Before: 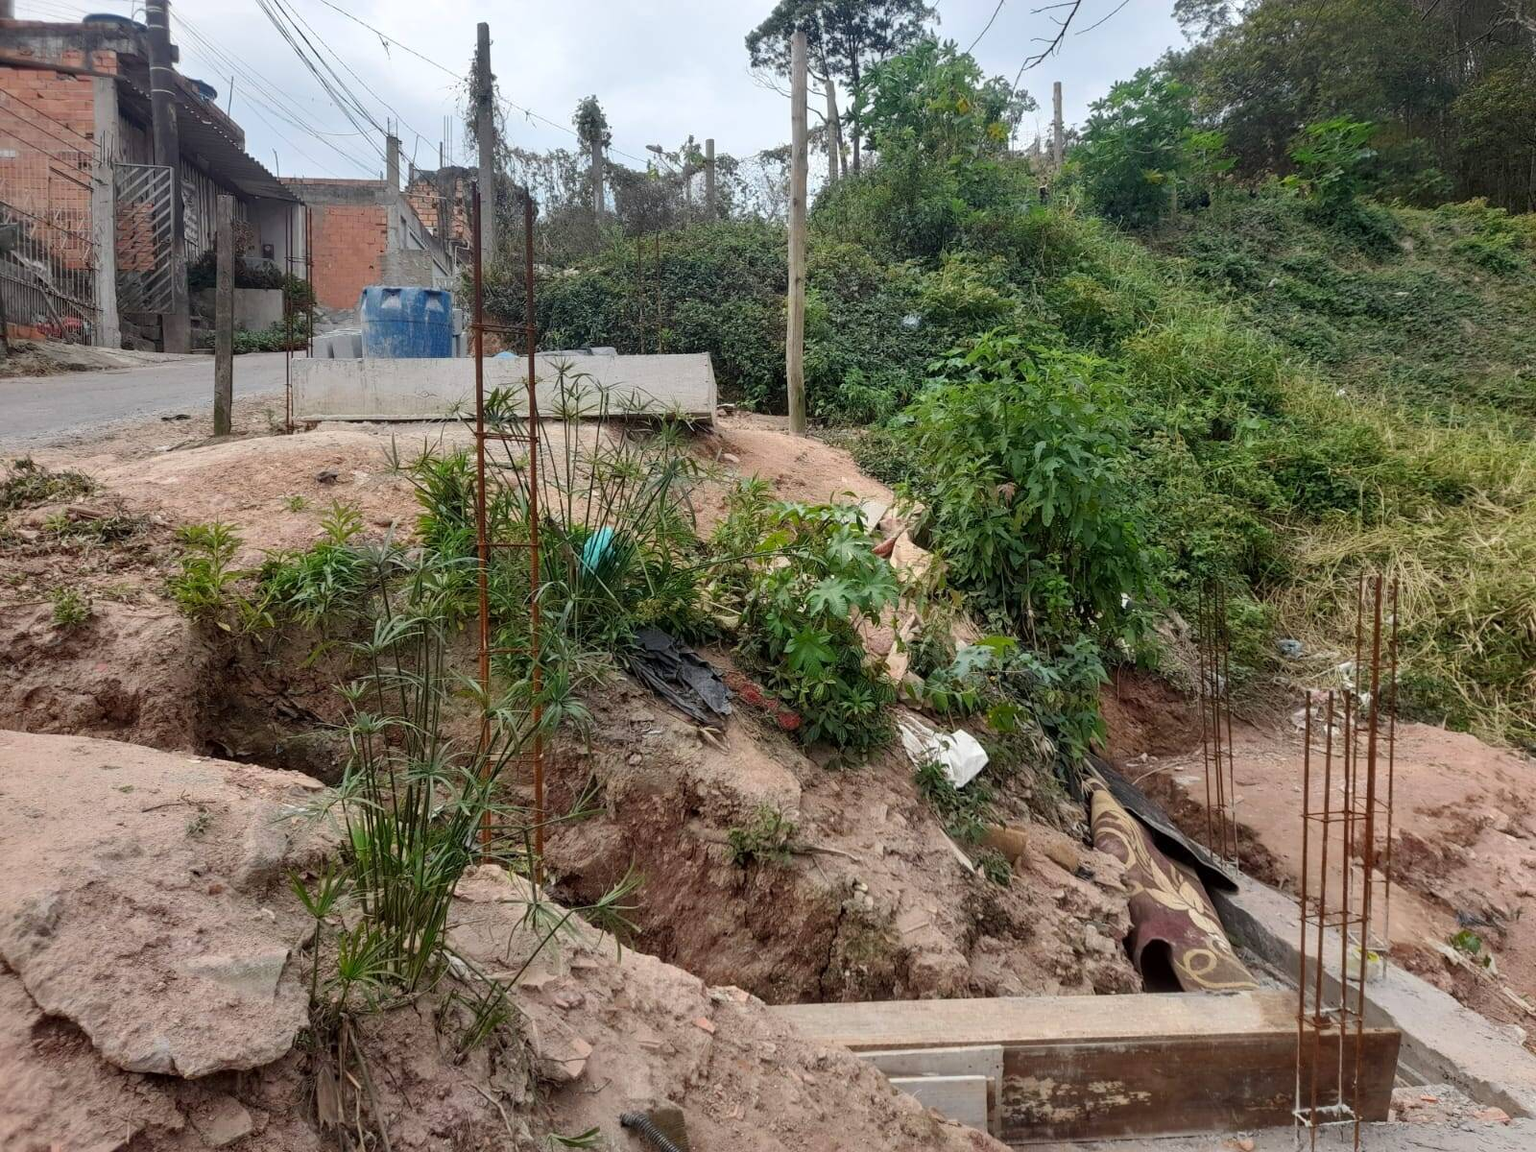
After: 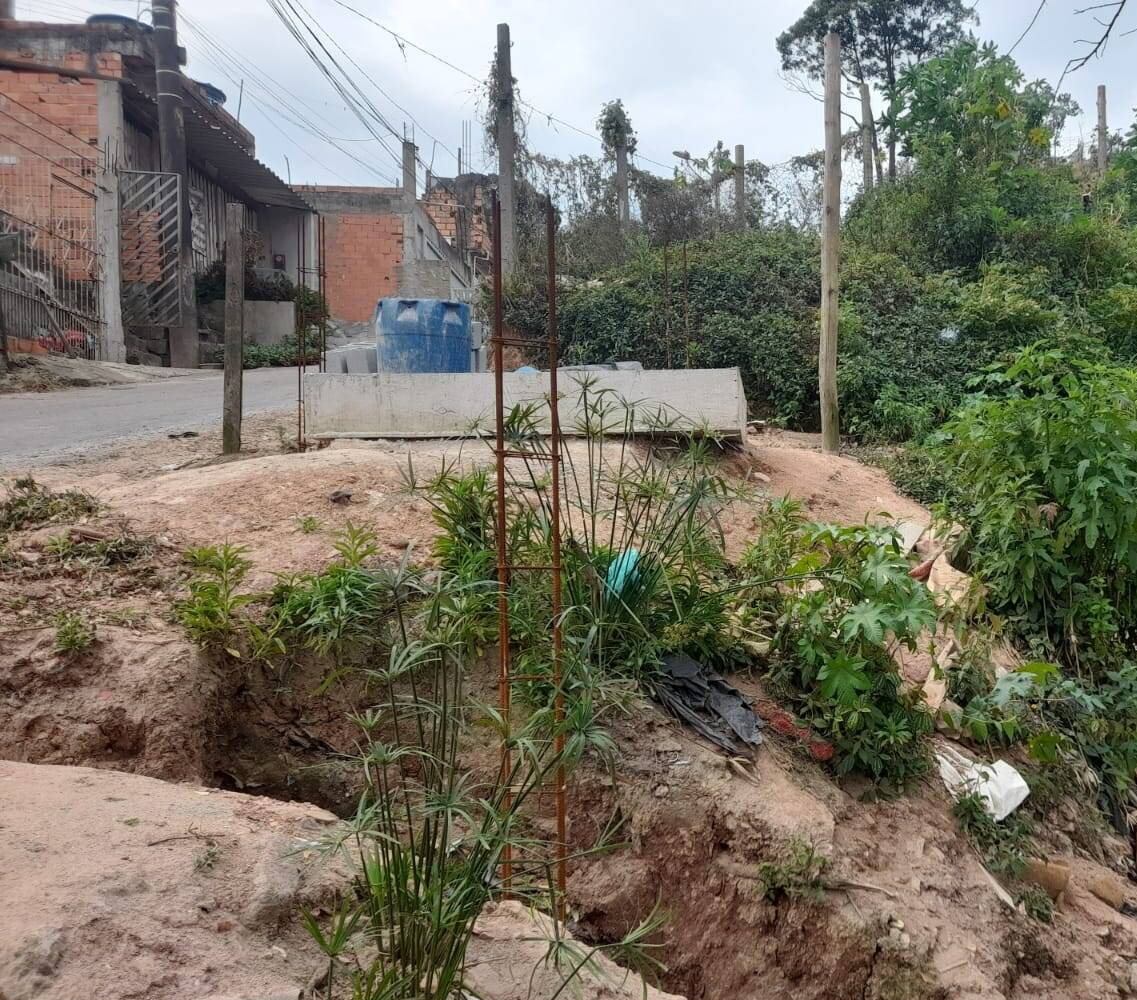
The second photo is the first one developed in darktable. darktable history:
rotate and perspective: crop left 0, crop top 0
crop: right 28.885%, bottom 16.626%
